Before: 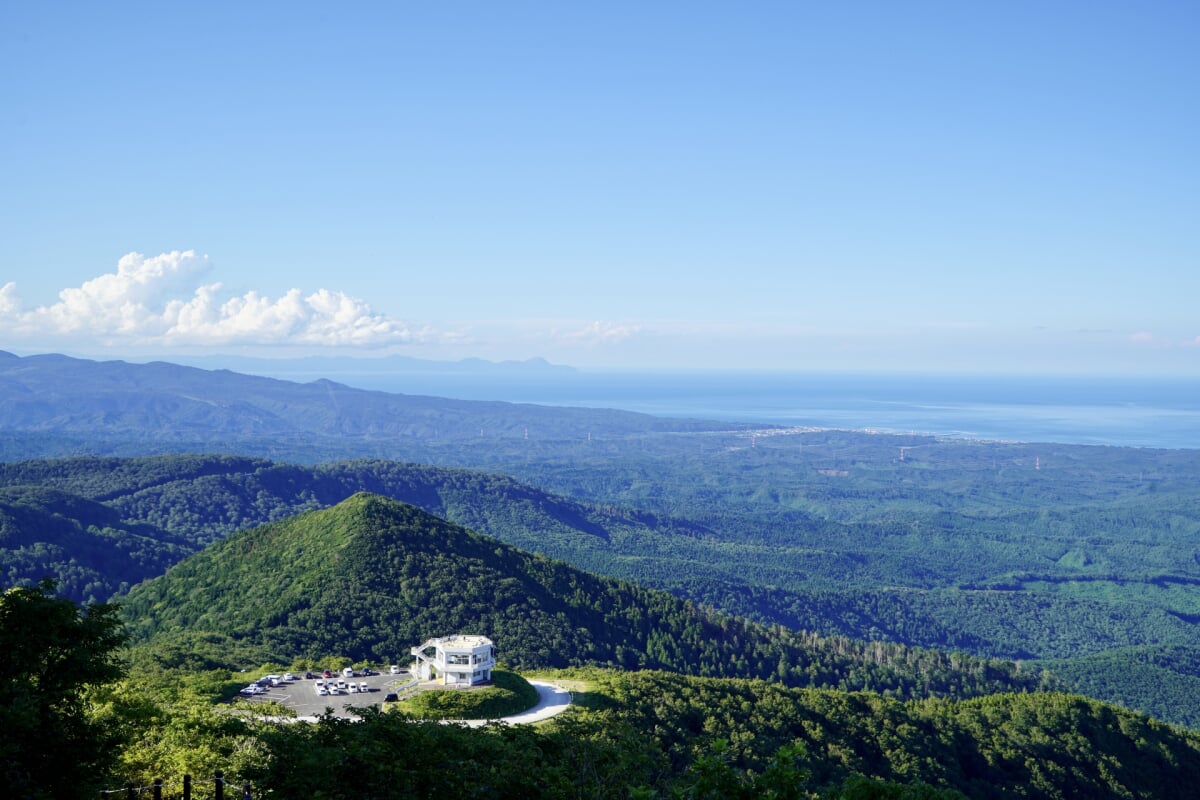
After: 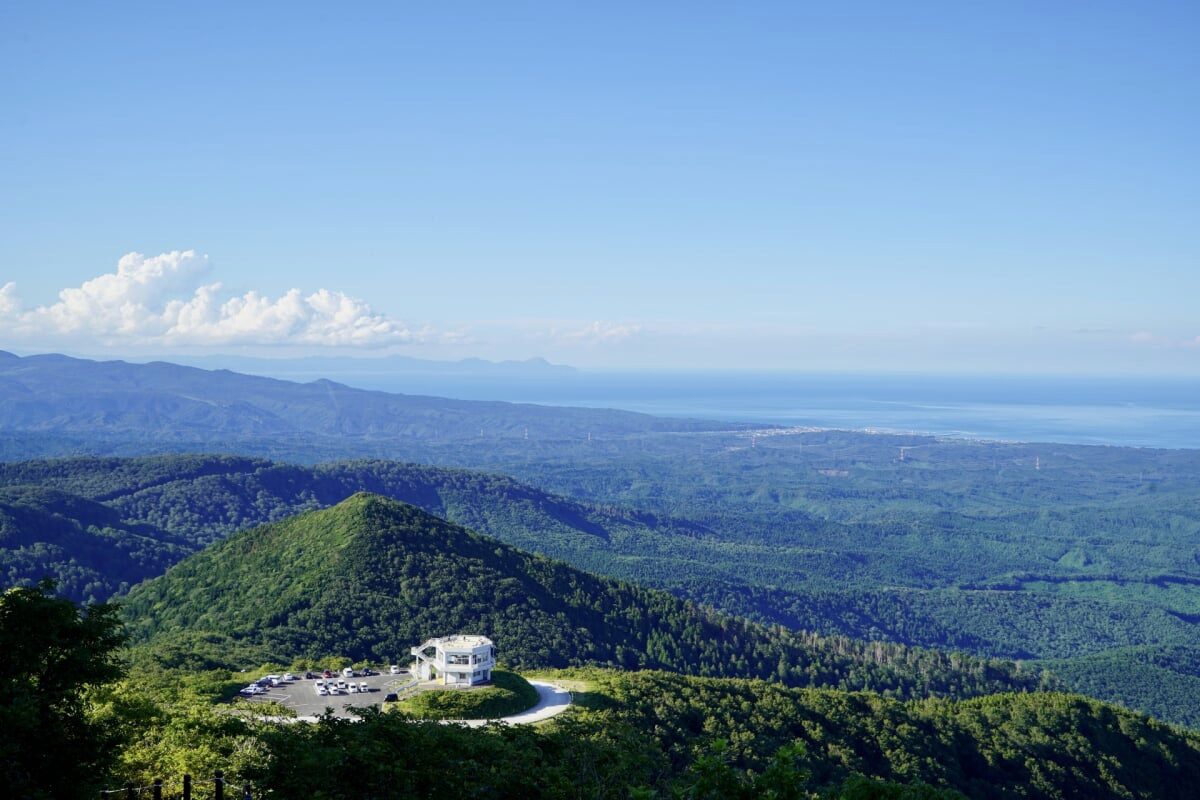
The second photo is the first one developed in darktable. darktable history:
exposure: exposure -0.111 EV, compensate highlight preservation false
